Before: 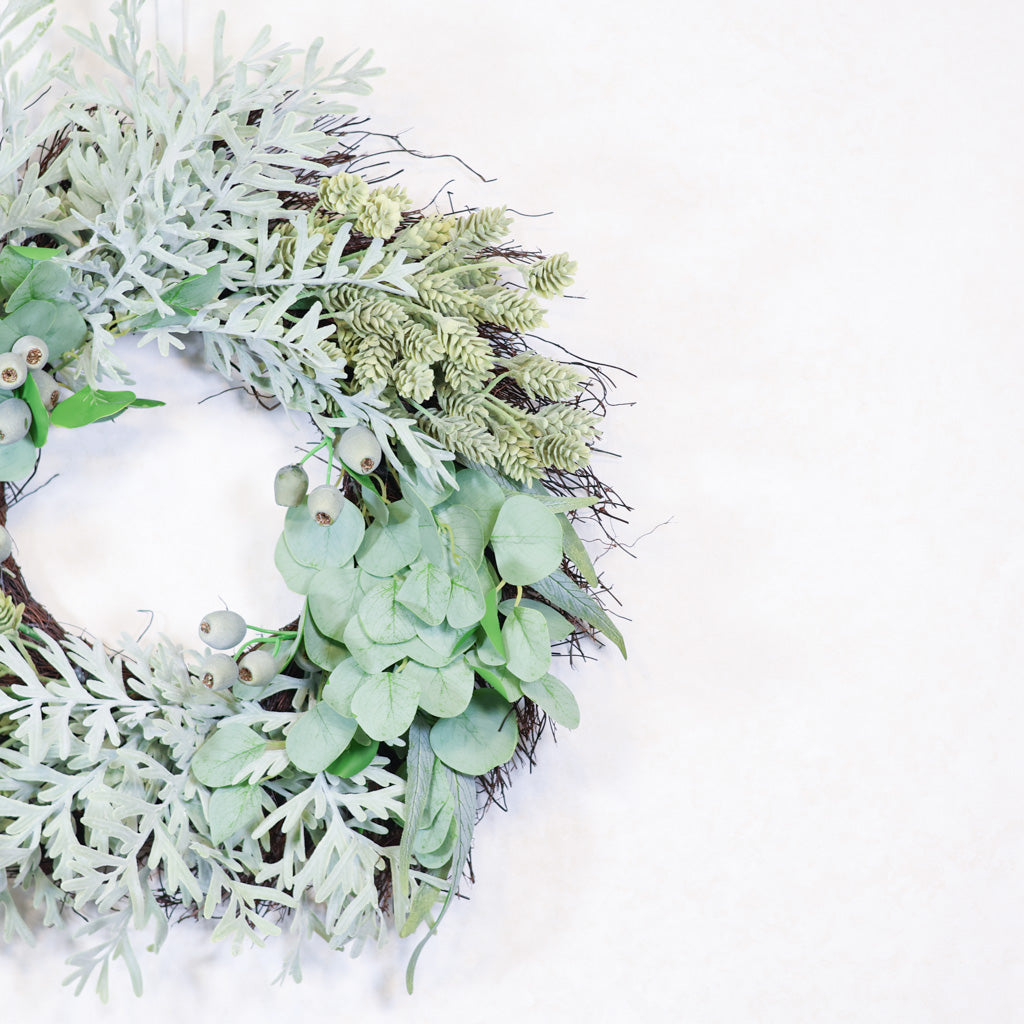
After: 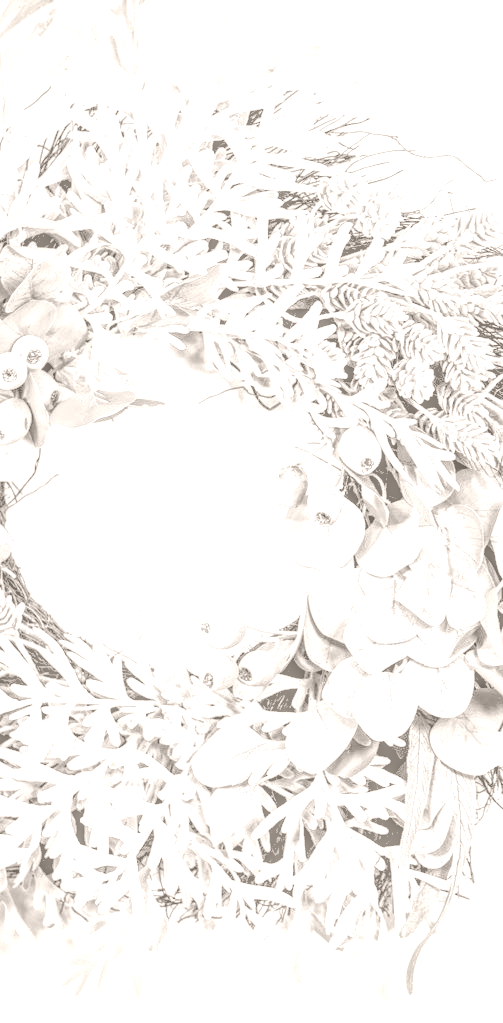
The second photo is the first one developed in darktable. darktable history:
crop and rotate: left 0%, top 0%, right 50.845%
local contrast: highlights 20%, shadows 30%, detail 200%, midtone range 0.2
base curve: curves: ch0 [(0.017, 0) (0.425, 0.441) (0.844, 0.933) (1, 1)], preserve colors none
tone equalizer: on, module defaults
colorize: hue 34.49°, saturation 35.33%, source mix 100%, lightness 55%, version 1
vignetting: fall-off start 88.53%, fall-off radius 44.2%, saturation 0.376, width/height ratio 1.161
contrast brightness saturation: saturation -0.05
